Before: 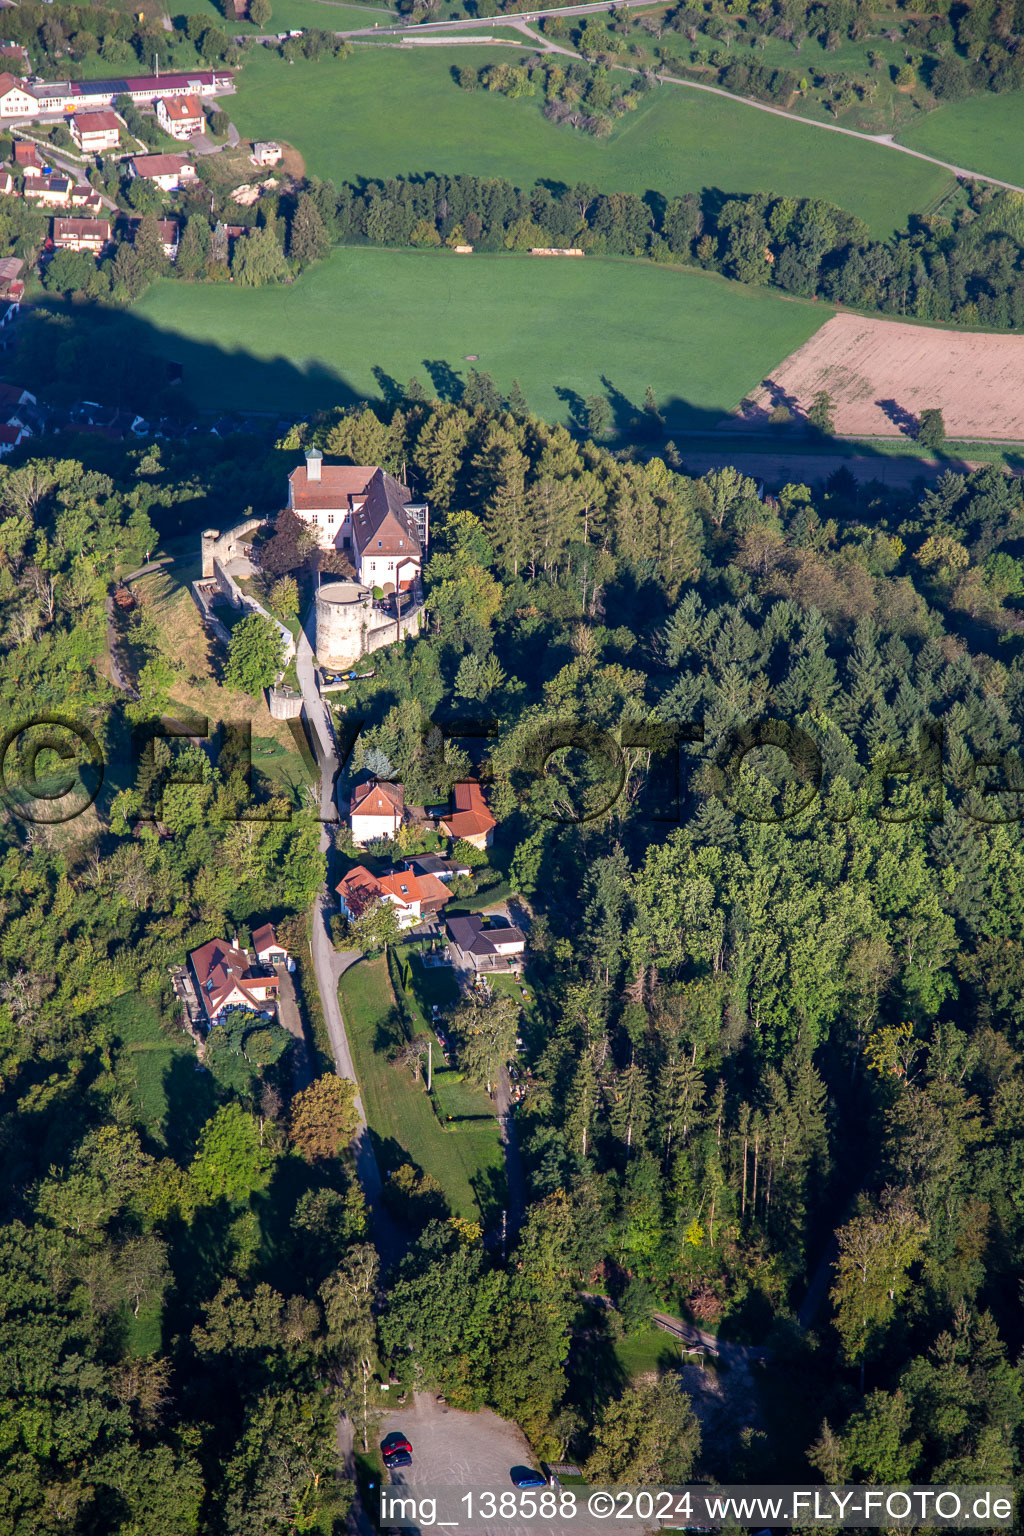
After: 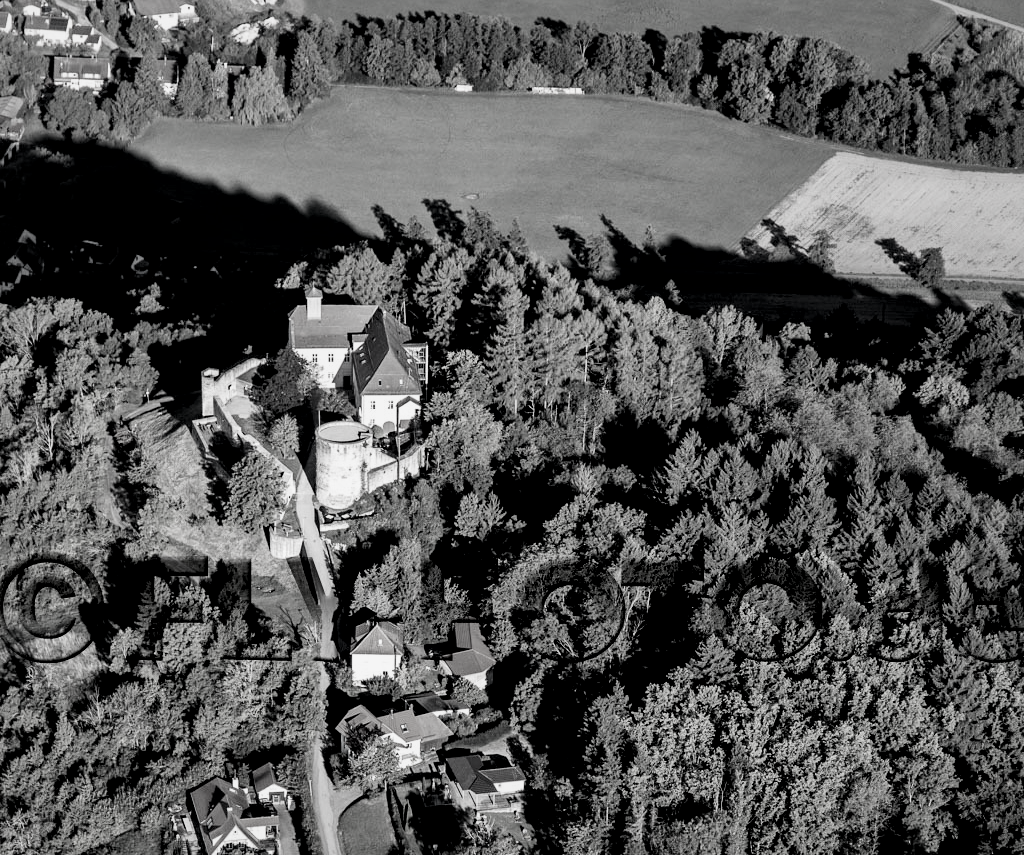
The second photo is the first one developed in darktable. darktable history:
color balance rgb: global offset › luminance -0.408%, linear chroma grading › shadows -2.055%, linear chroma grading › highlights -14.221%, linear chroma grading › global chroma -9.593%, linear chroma grading › mid-tones -10.331%, perceptual saturation grading › global saturation 16.295%, global vibrance 2.949%
crop and rotate: top 10.528%, bottom 33.78%
filmic rgb: black relative exposure -5.07 EV, white relative exposure 3.5 EV, threshold 5.97 EV, hardness 3.16, contrast 1.193, highlights saturation mix -48.93%, preserve chrominance no, color science v5 (2021), enable highlight reconstruction true
local contrast: mode bilateral grid, contrast 24, coarseness 61, detail 150%, midtone range 0.2
